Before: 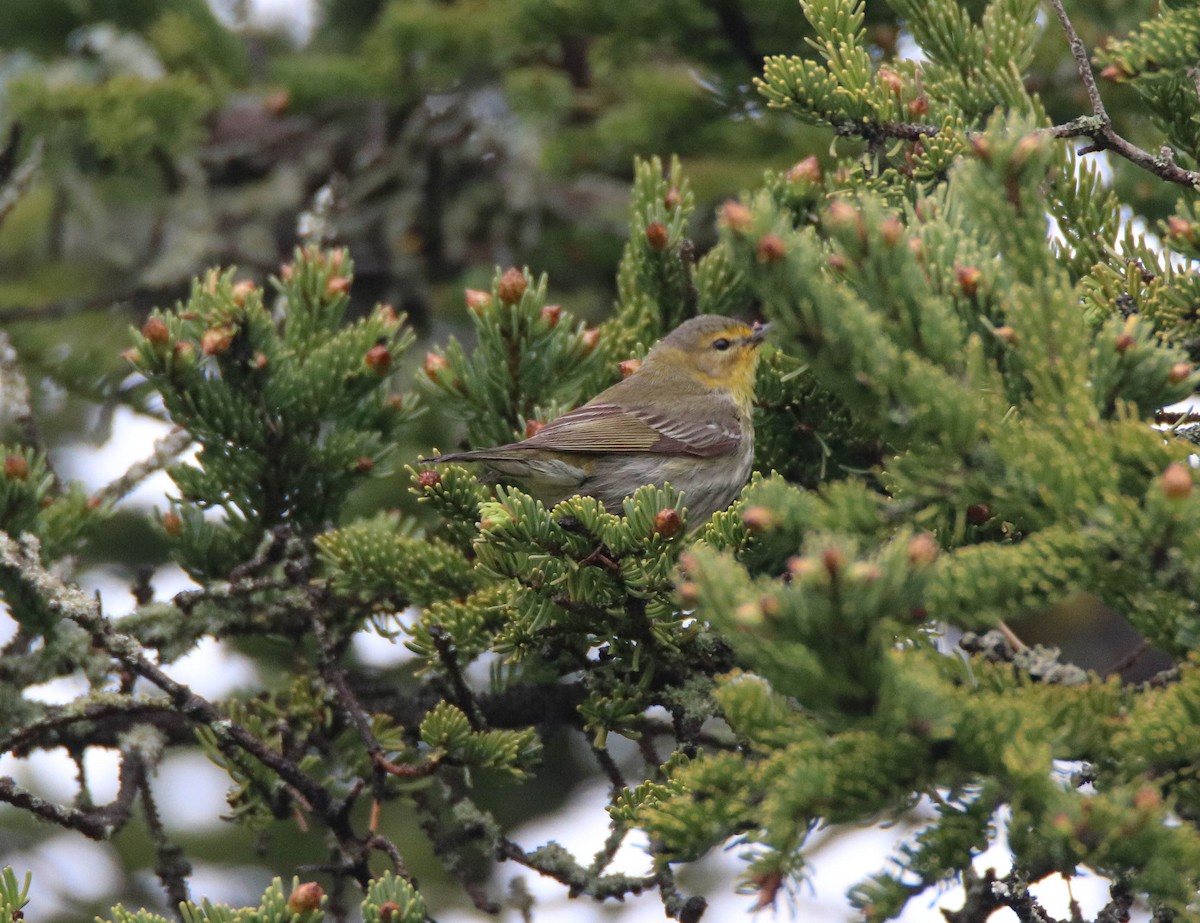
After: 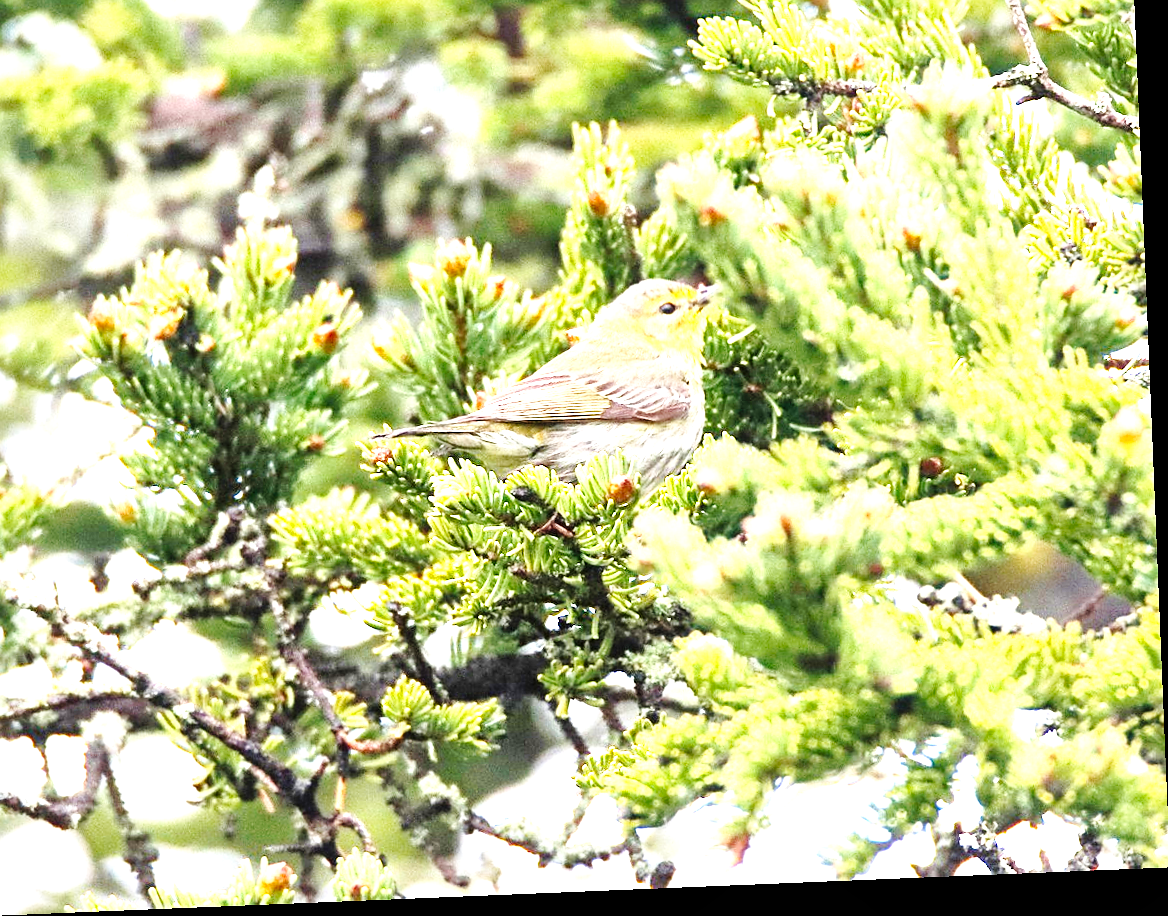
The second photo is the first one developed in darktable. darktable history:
local contrast: mode bilateral grid, contrast 50, coarseness 50, detail 150%, midtone range 0.2
exposure: black level correction 0, exposure 1.754 EV, compensate exposure bias true, compensate highlight preservation false
crop and rotate: angle 2.36°, left 5.508%, top 5.701%
base curve: curves: ch0 [(0, 0) (0.032, 0.025) (0.121, 0.166) (0.206, 0.329) (0.605, 0.79) (1, 1)], preserve colors none
tone equalizer: -8 EV -0.761 EV, -7 EV -0.673 EV, -6 EV -0.578 EV, -5 EV -0.37 EV, -3 EV 0.379 EV, -2 EV 0.6 EV, -1 EV 0.698 EV, +0 EV 0.745 EV
sharpen: radius 1.902, amount 0.408, threshold 1.364
color balance rgb: linear chroma grading › global chroma 8.834%, perceptual saturation grading › global saturation -0.102%, global vibrance 32.986%
